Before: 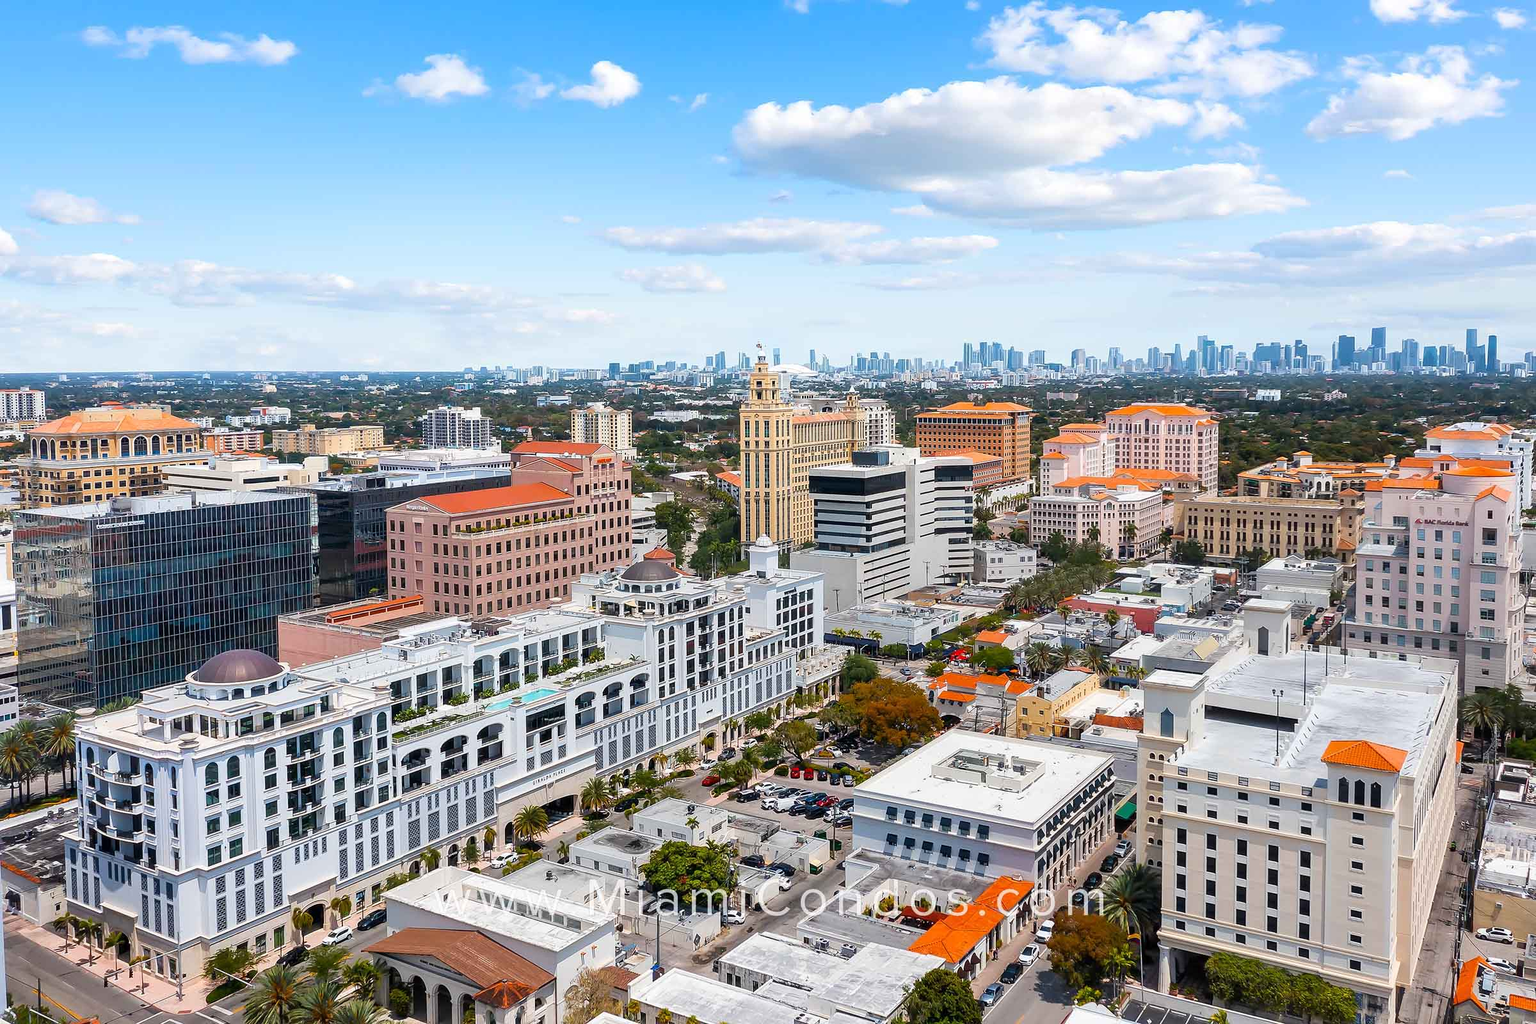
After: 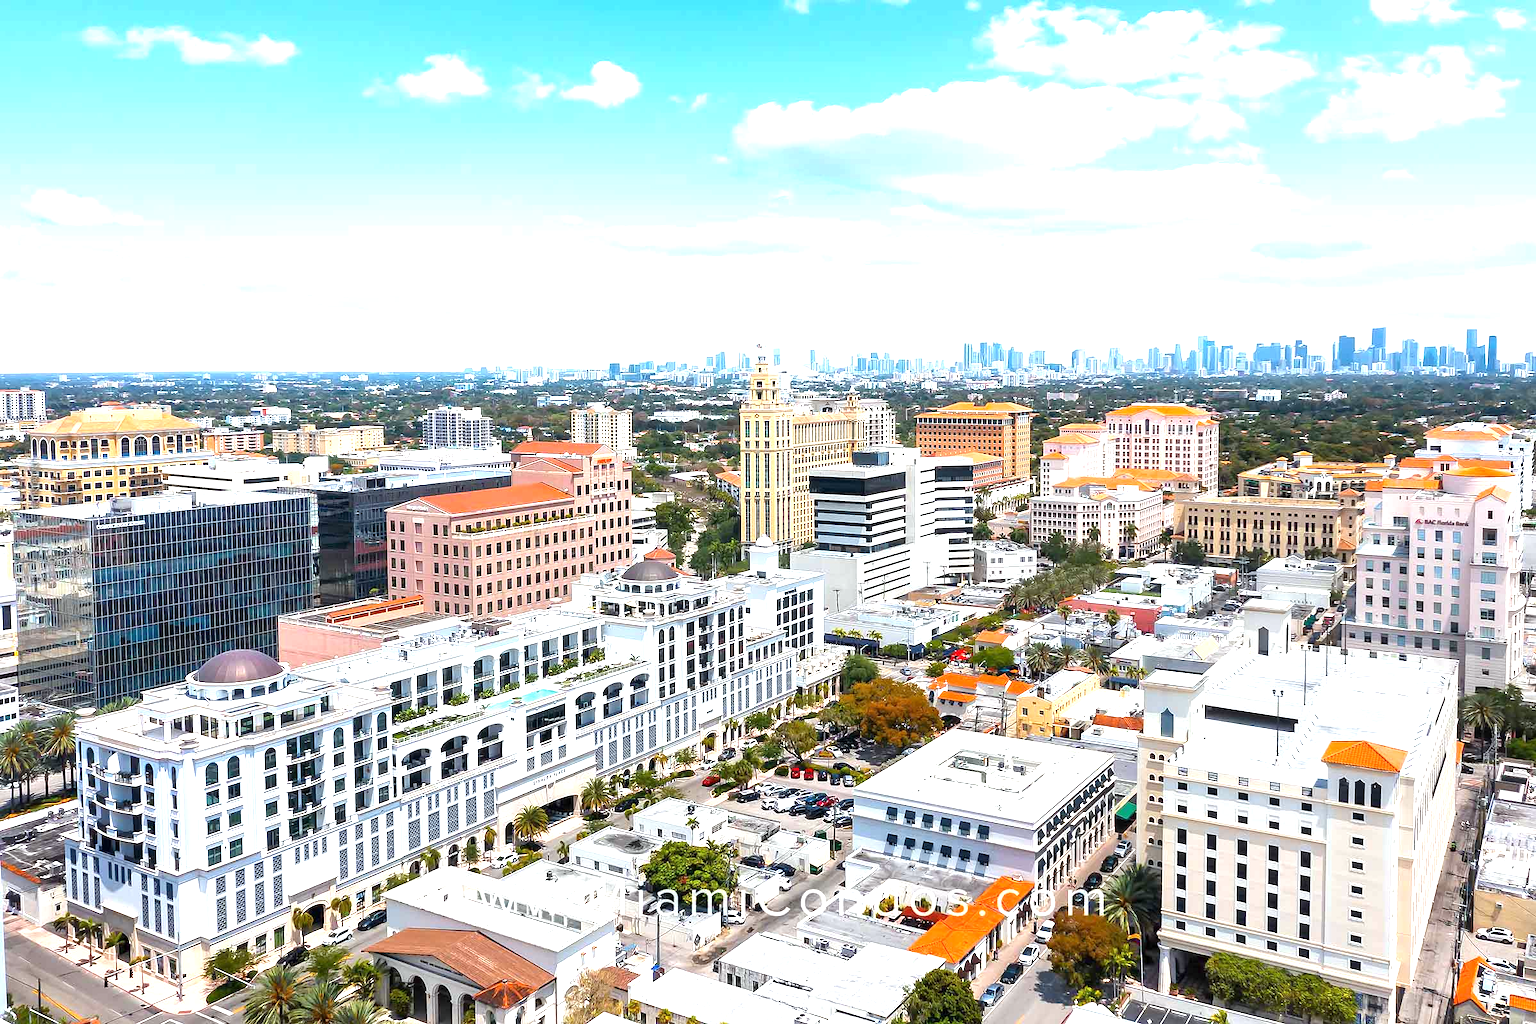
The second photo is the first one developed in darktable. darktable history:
exposure: exposure 1 EV, compensate highlight preservation false
white balance: red 0.978, blue 0.999
